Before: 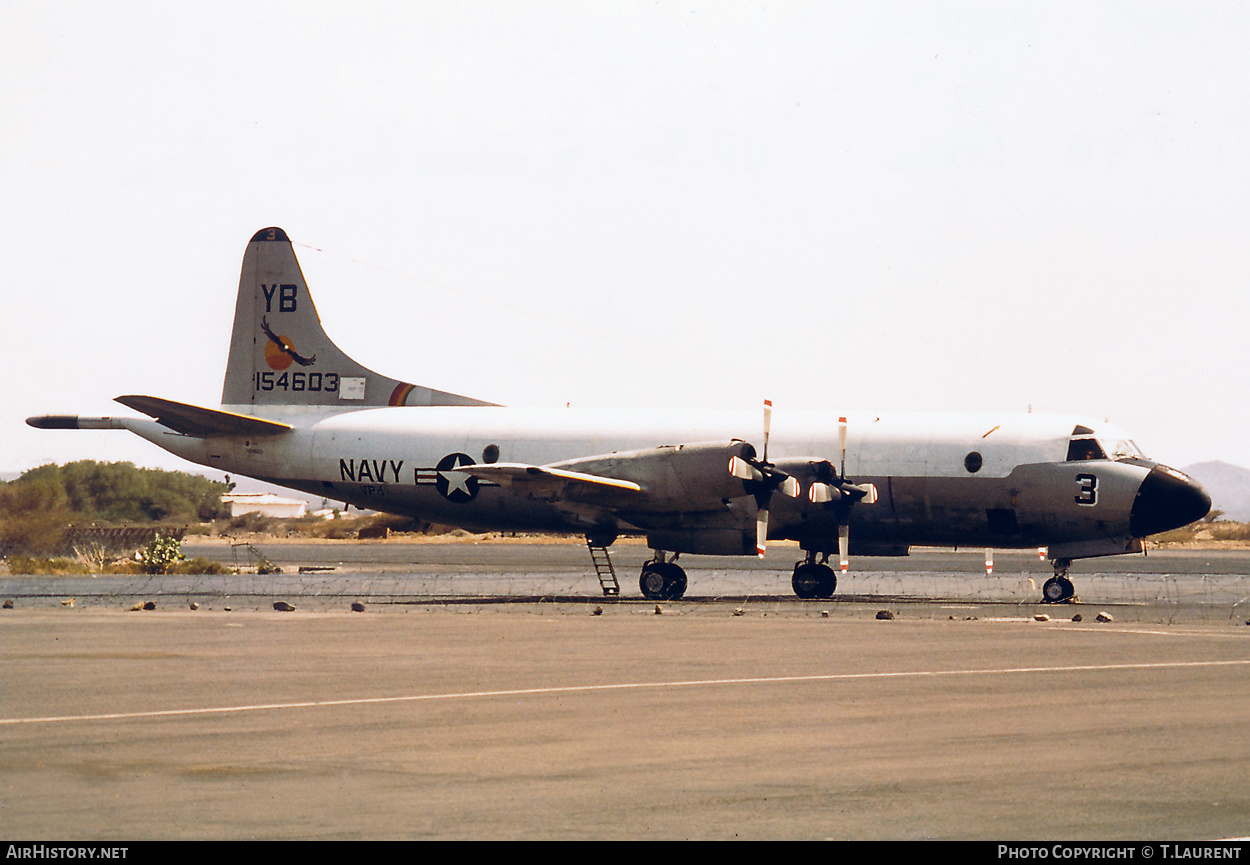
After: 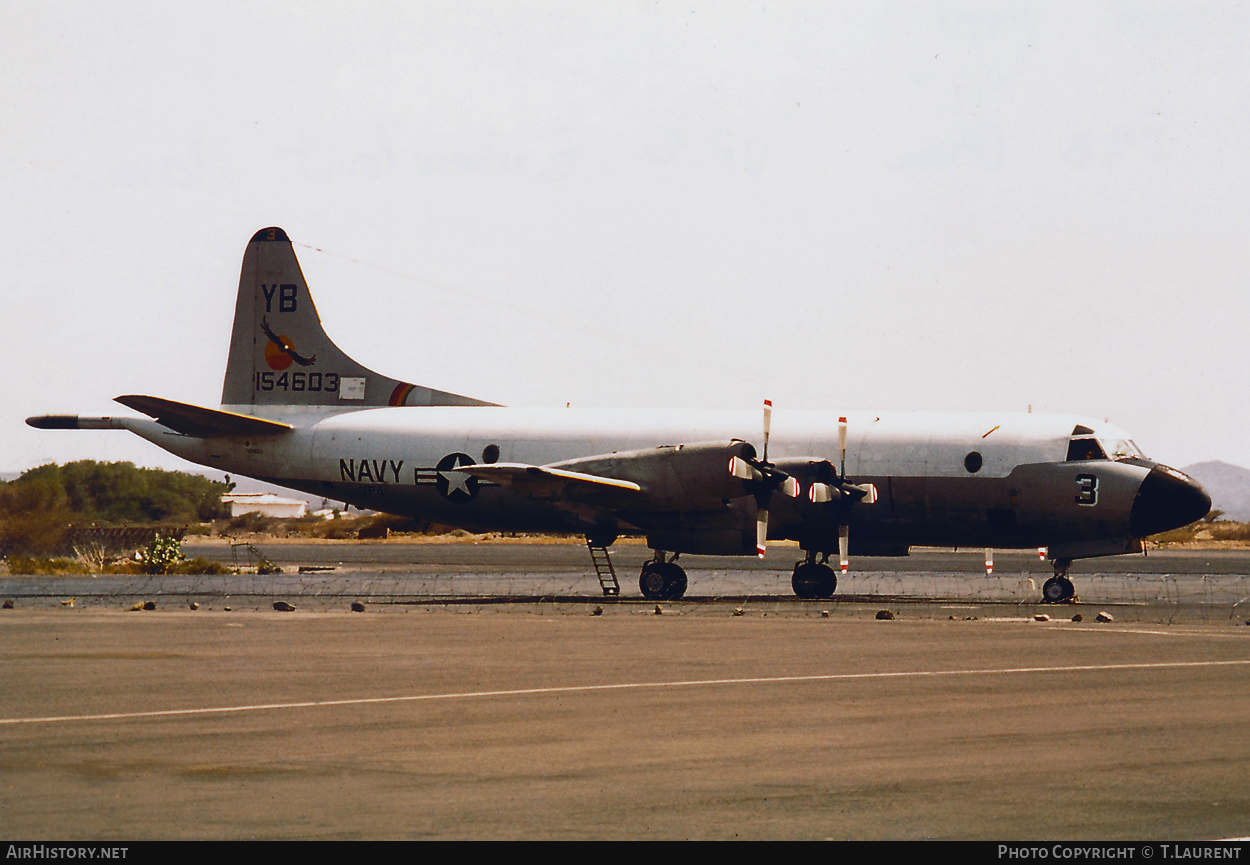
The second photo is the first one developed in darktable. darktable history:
contrast brightness saturation: brightness -0.248, saturation 0.204
exposure: black level correction -0.015, exposure -0.133 EV, compensate highlight preservation false
color calibration: illuminant same as pipeline (D50), adaptation none (bypass), x 0.333, y 0.335, temperature 5012.7 K
